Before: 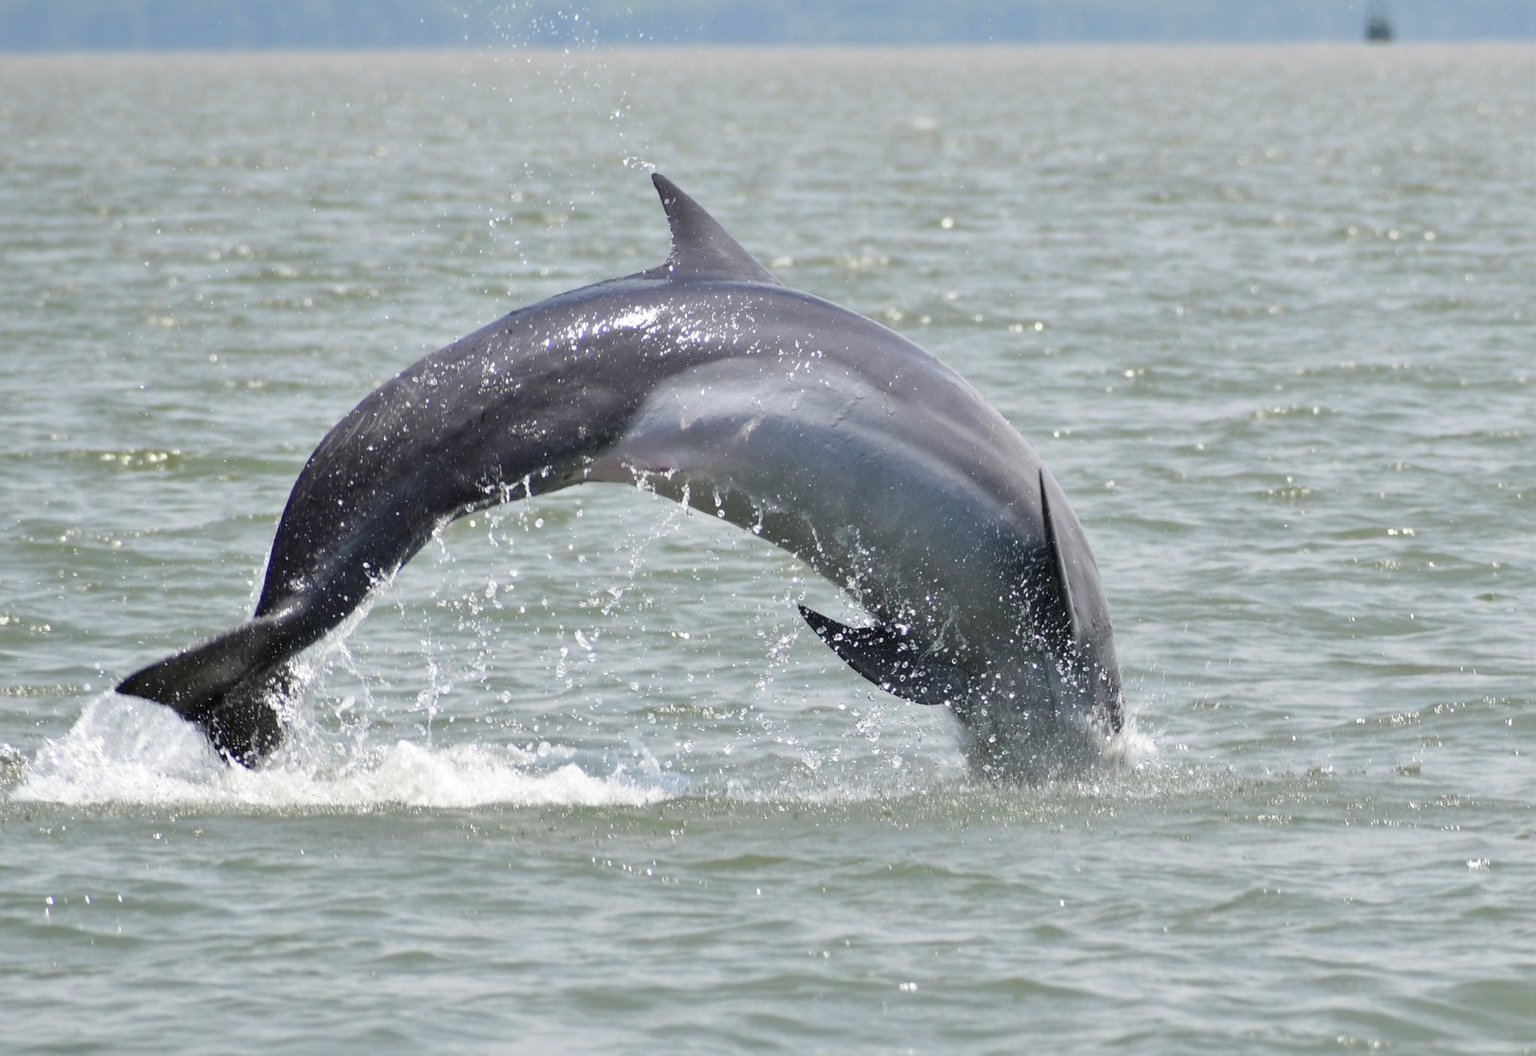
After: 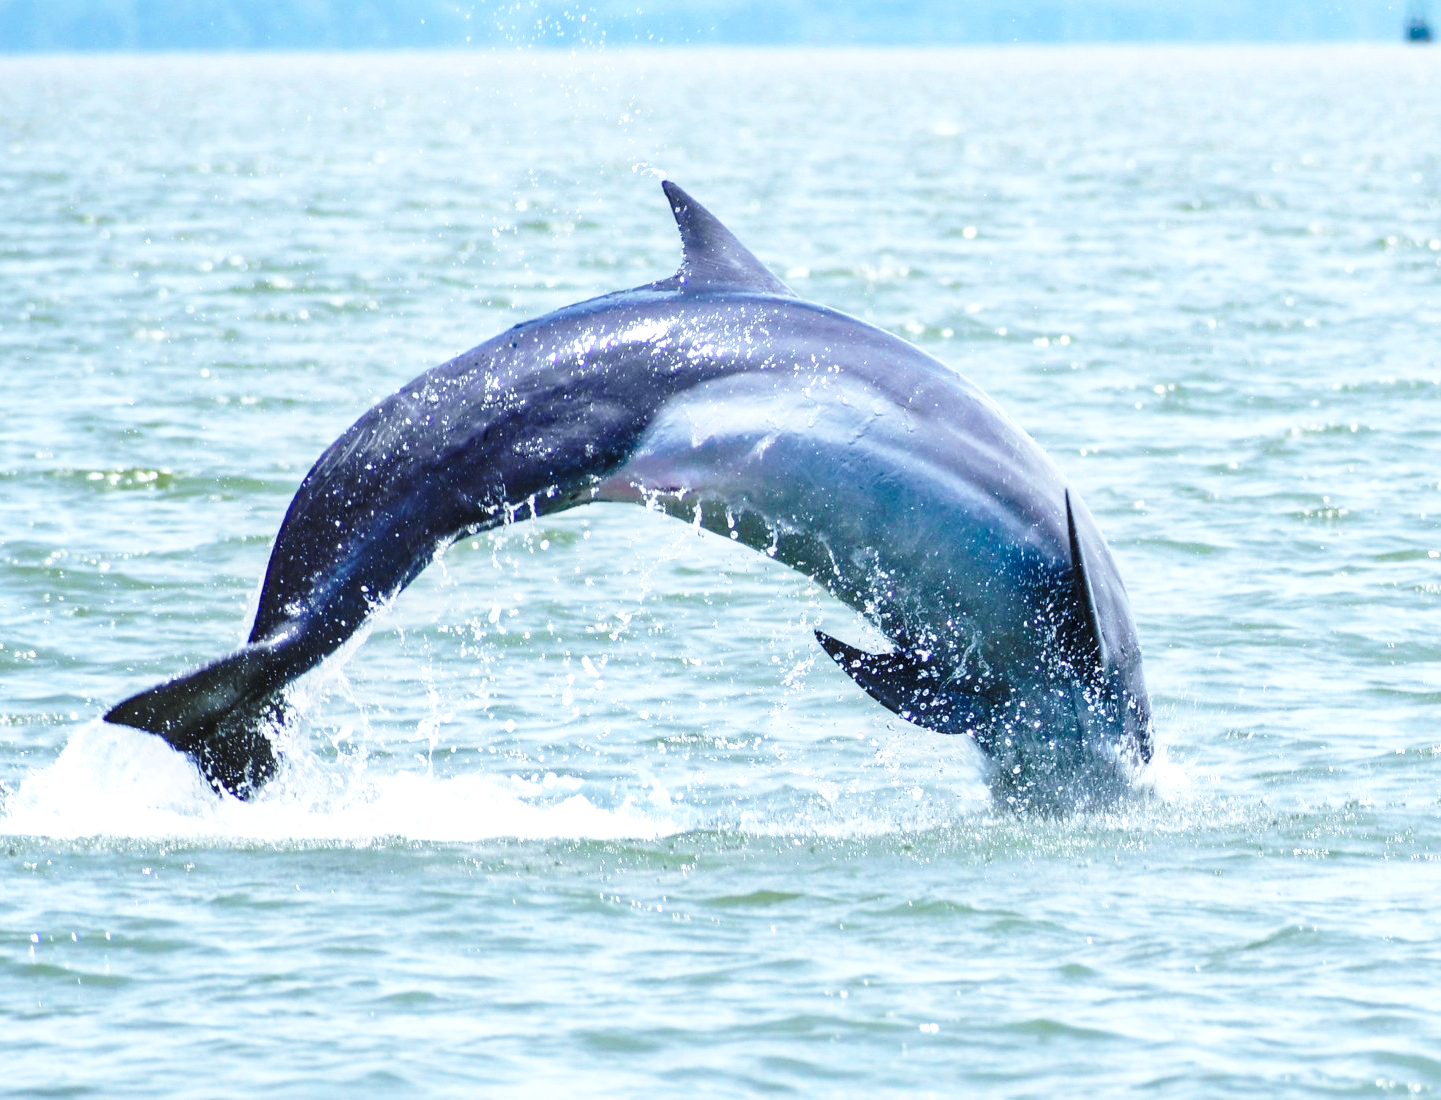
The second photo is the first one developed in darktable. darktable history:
local contrast: on, module defaults
white balance: red 0.924, blue 1.095
color balance rgb: linear chroma grading › global chroma 9%, perceptual saturation grading › global saturation 36%, perceptual saturation grading › shadows 35%, perceptual brilliance grading › global brilliance 15%, perceptual brilliance grading › shadows -35%, global vibrance 15%
base curve: curves: ch0 [(0, 0) (0.036, 0.037) (0.121, 0.228) (0.46, 0.76) (0.859, 0.983) (1, 1)], preserve colors none
crop and rotate: left 1.088%, right 8.807%
